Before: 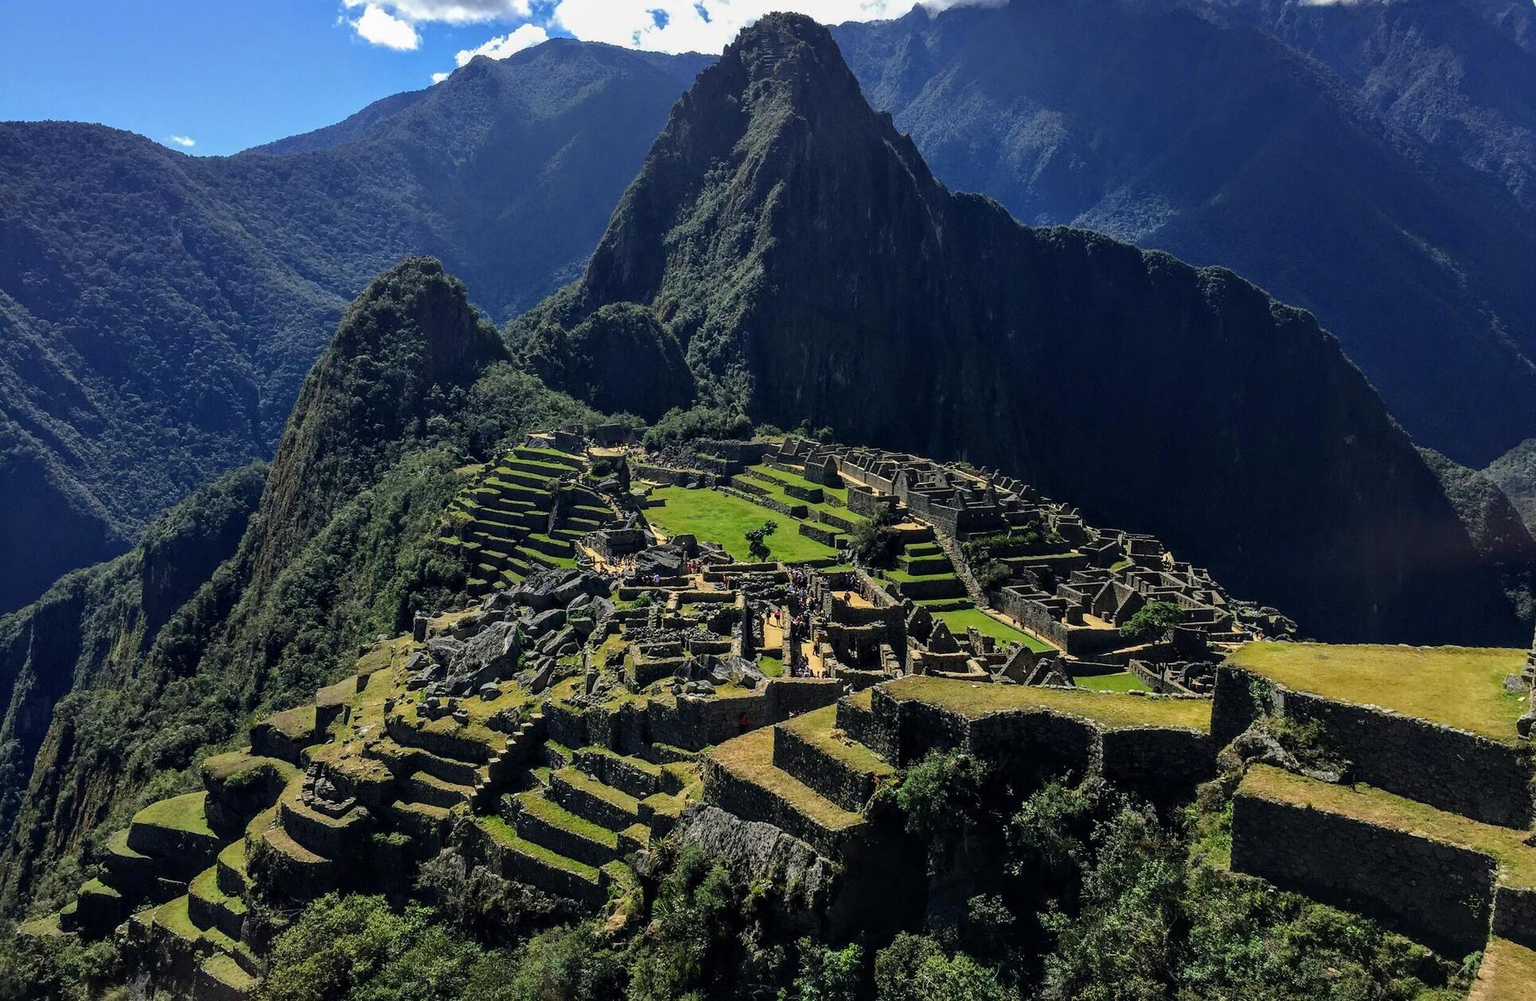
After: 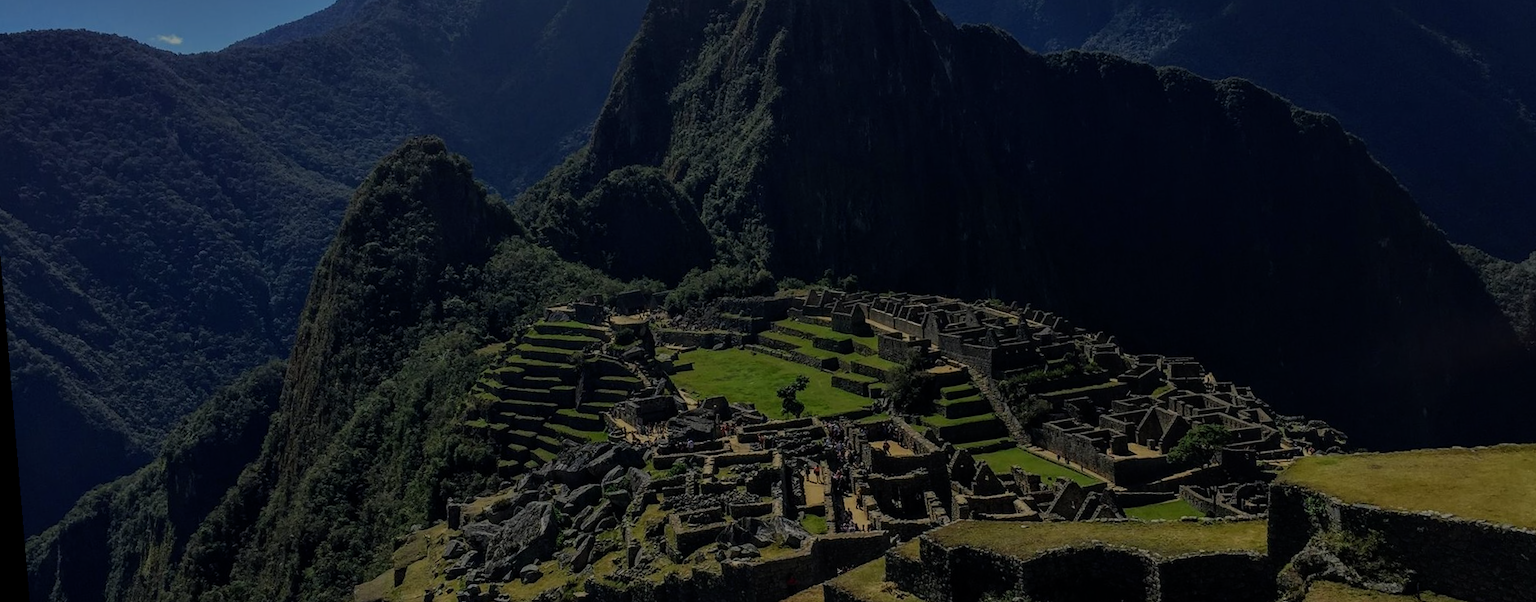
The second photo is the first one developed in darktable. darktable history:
crop: left 1.744%, top 19.225%, right 5.069%, bottom 28.357%
tone equalizer: -8 EV -2 EV, -7 EV -2 EV, -6 EV -2 EV, -5 EV -2 EV, -4 EV -2 EV, -3 EV -2 EV, -2 EV -2 EV, -1 EV -1.63 EV, +0 EV -2 EV
rotate and perspective: rotation -4.86°, automatic cropping off
